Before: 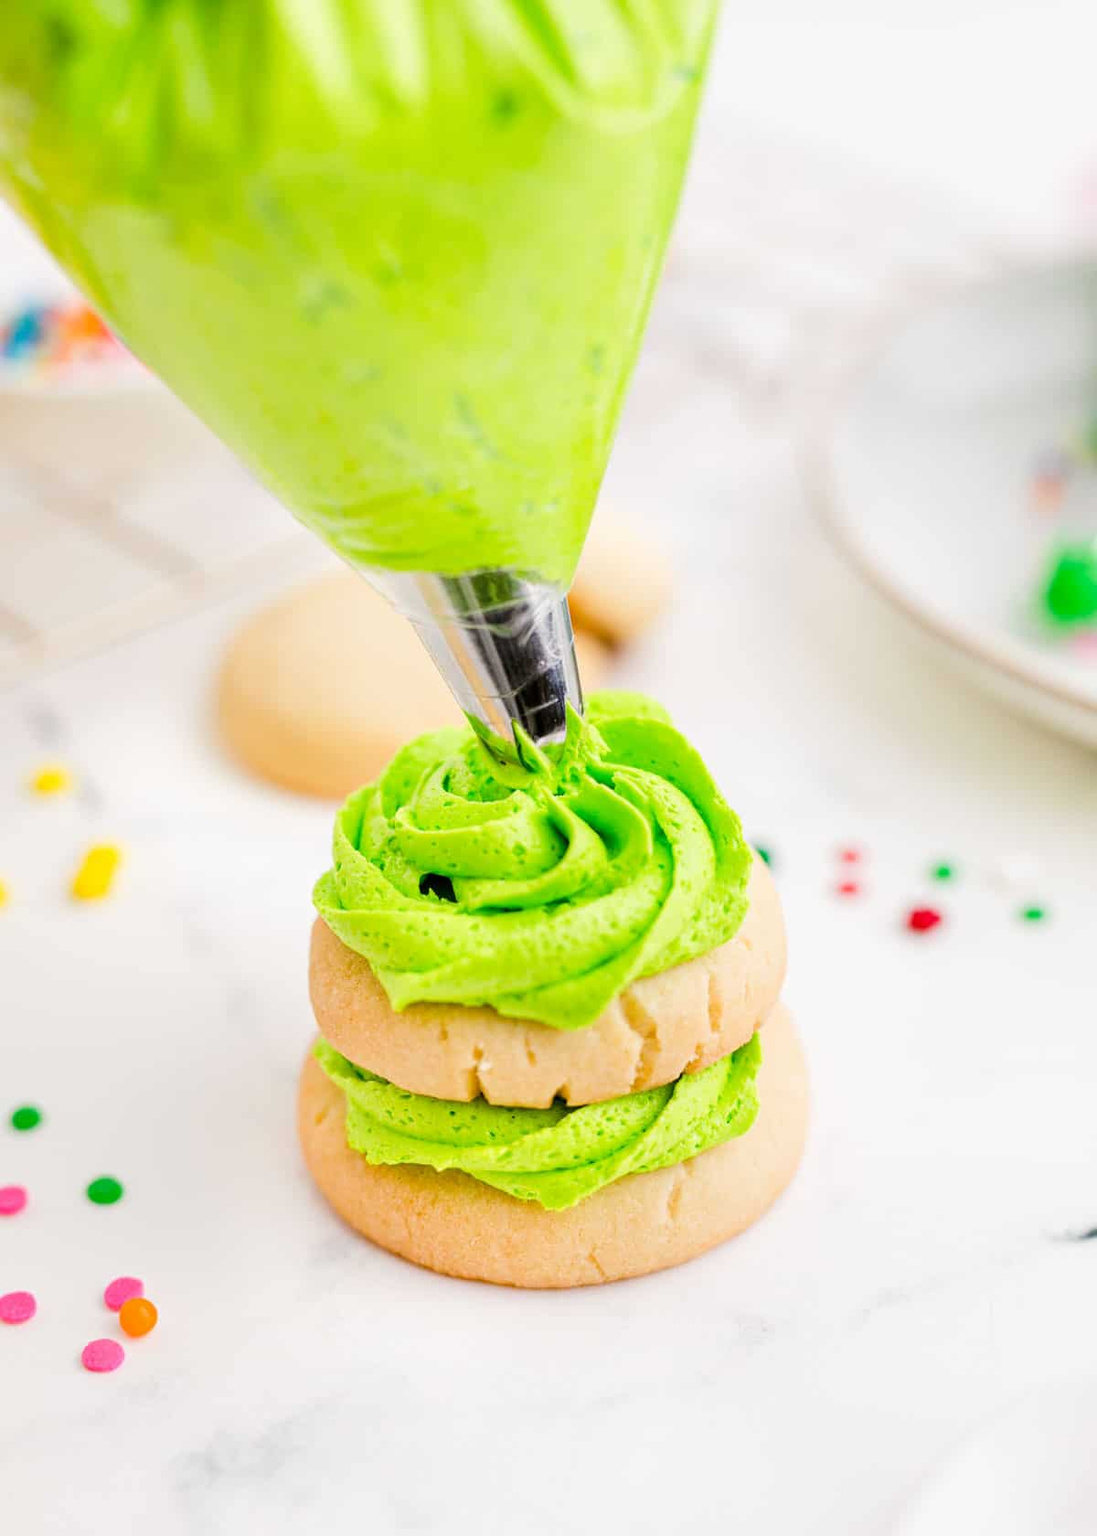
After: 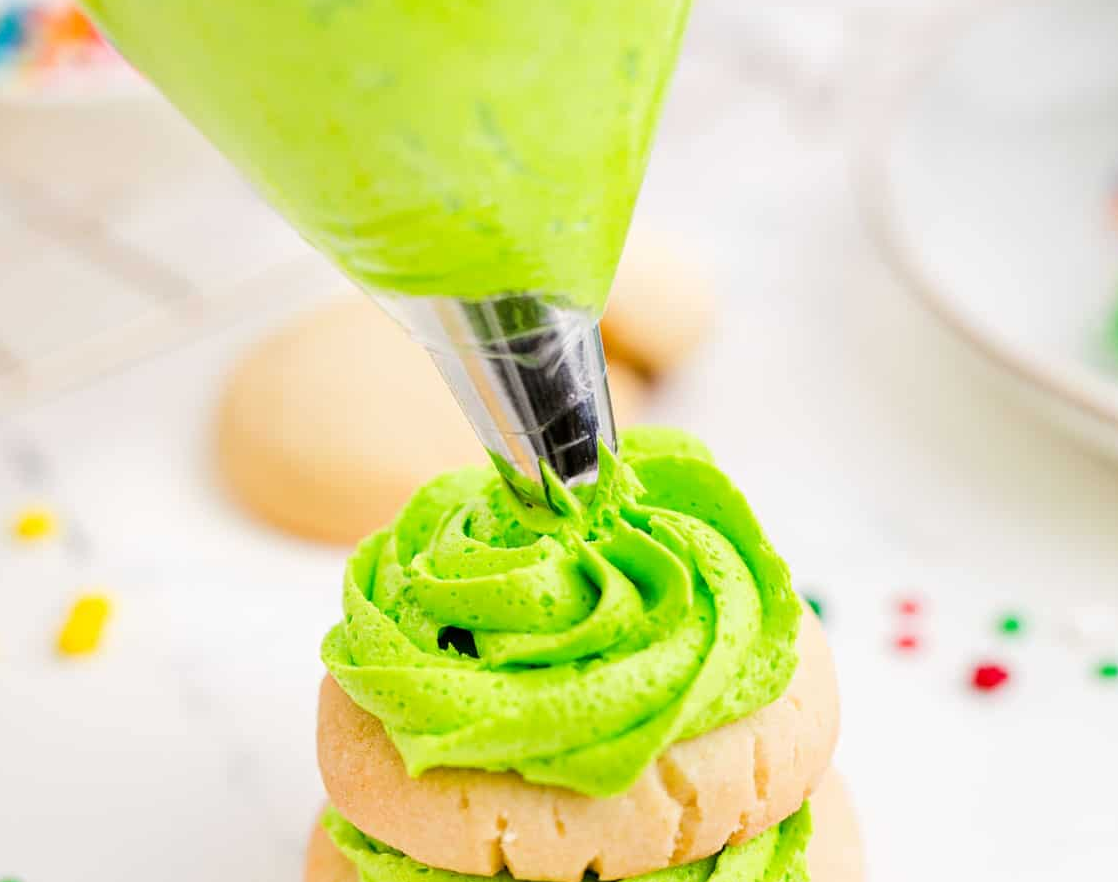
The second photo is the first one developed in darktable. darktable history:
levels: mode automatic, levels [0, 0.281, 0.562]
crop: left 1.801%, top 19.611%, right 4.976%, bottom 27.805%
